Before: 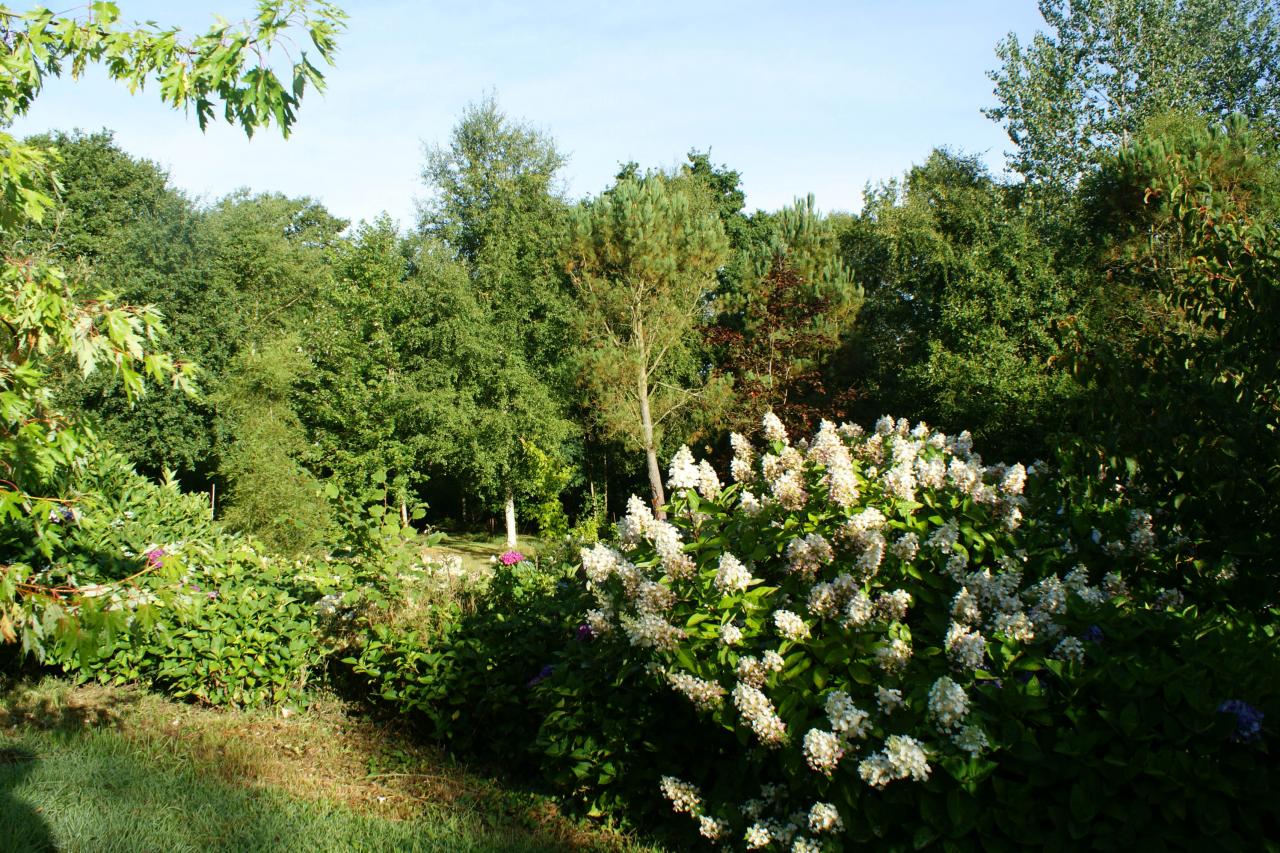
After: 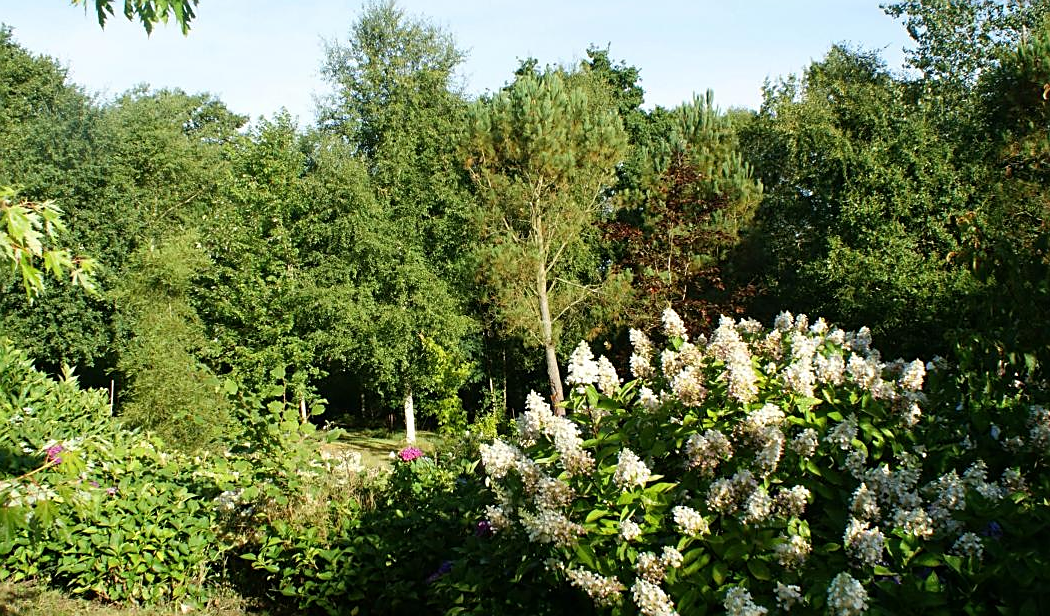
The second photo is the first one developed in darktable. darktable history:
sharpen: on, module defaults
crop: left 7.93%, top 12.307%, right 10.038%, bottom 15.441%
